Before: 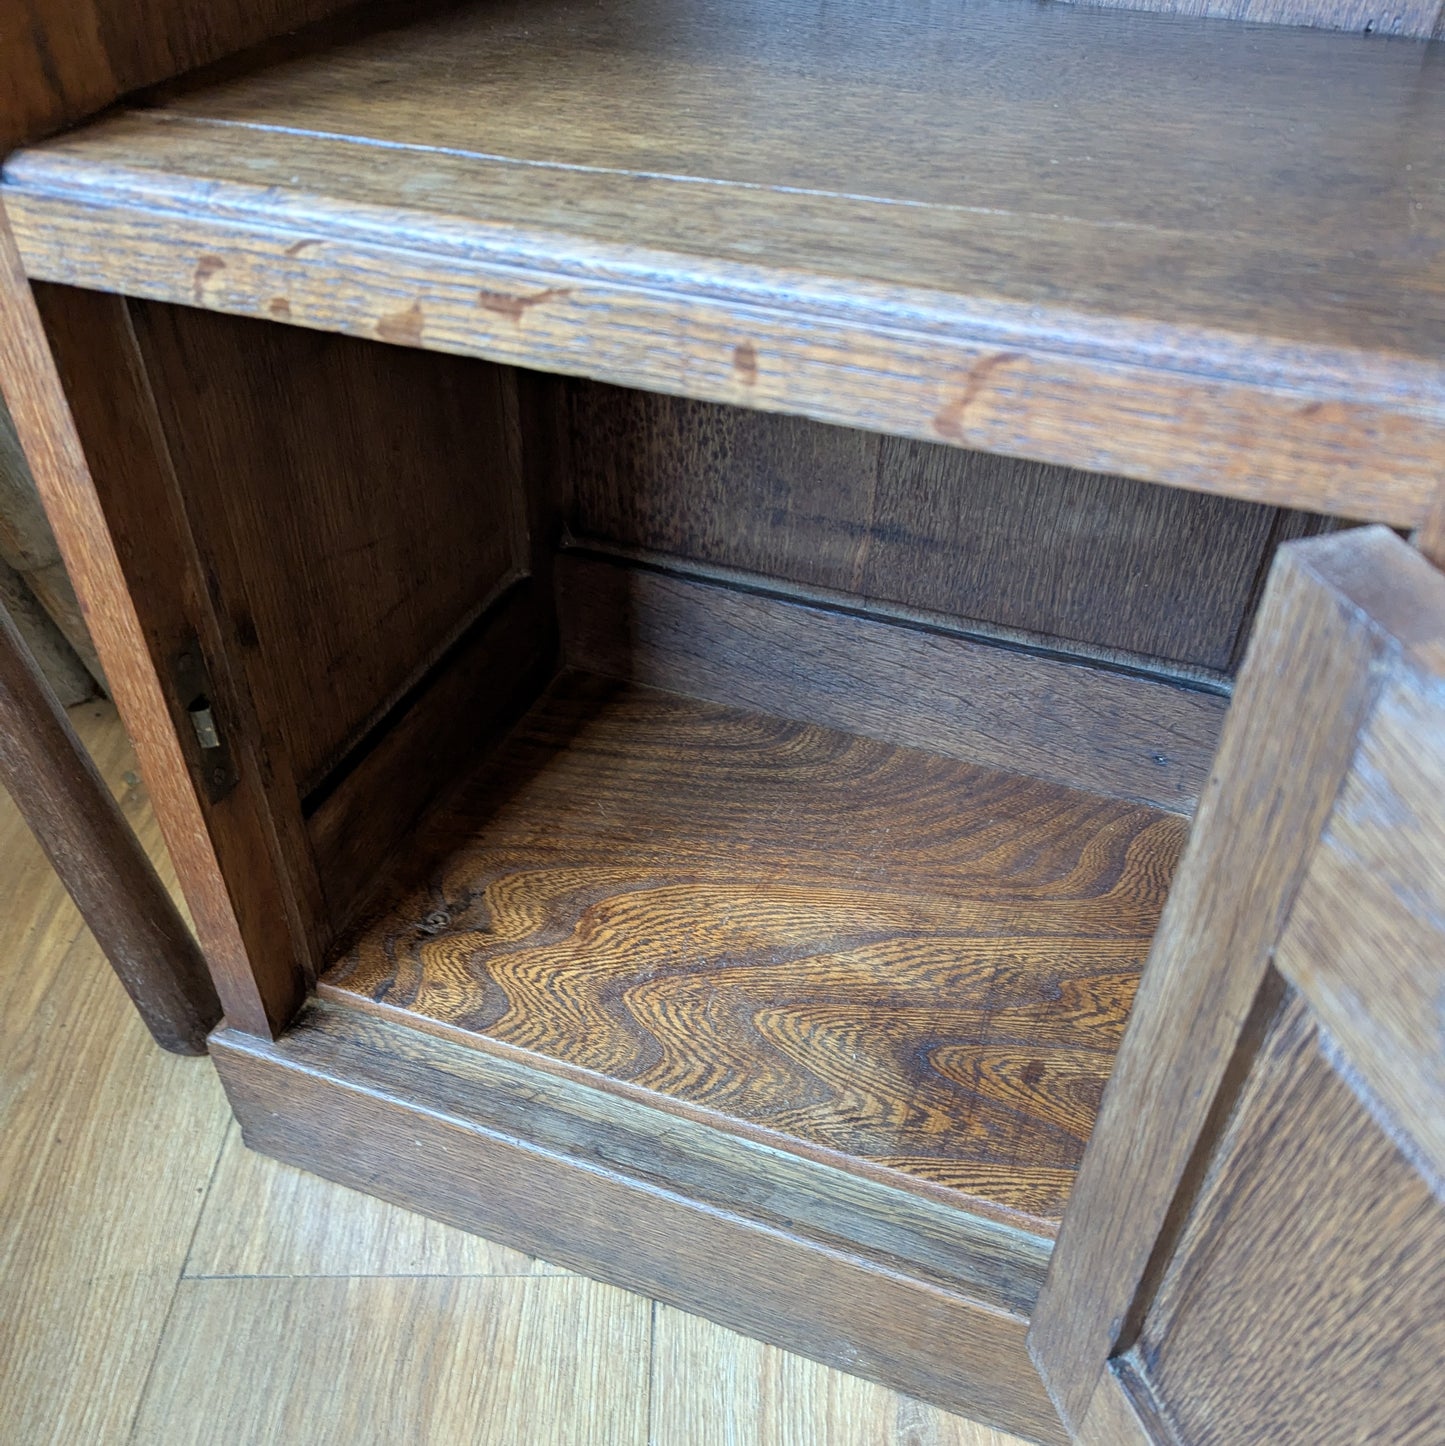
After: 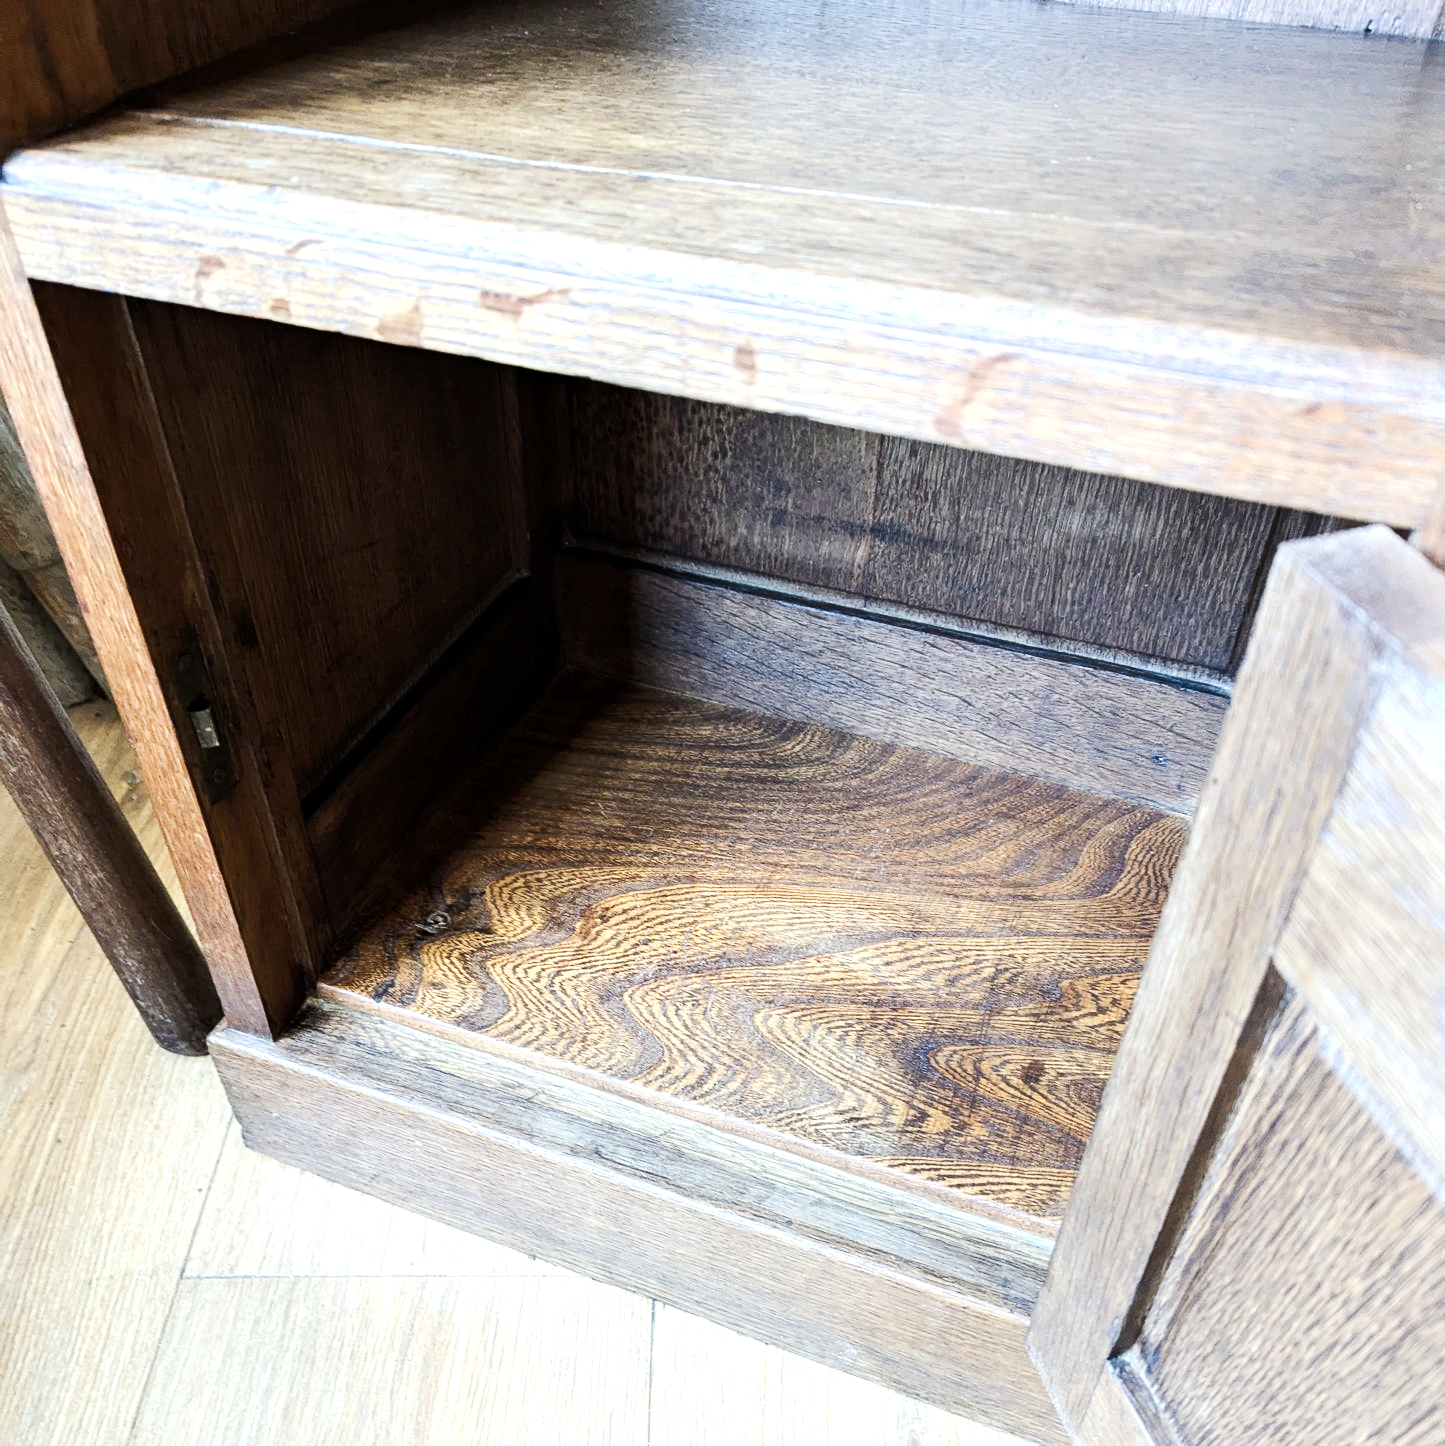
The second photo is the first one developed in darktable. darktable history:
tone curve: curves: ch0 [(0, 0) (0.003, 0.003) (0.011, 0.014) (0.025, 0.033) (0.044, 0.06) (0.069, 0.096) (0.1, 0.132) (0.136, 0.174) (0.177, 0.226) (0.224, 0.282) (0.277, 0.352) (0.335, 0.435) (0.399, 0.524) (0.468, 0.615) (0.543, 0.695) (0.623, 0.771) (0.709, 0.835) (0.801, 0.894) (0.898, 0.944) (1, 1)], preserve colors none
tone equalizer: -8 EV -1.08 EV, -7 EV -1.01 EV, -6 EV -0.867 EV, -5 EV -0.578 EV, -3 EV 0.578 EV, -2 EV 0.867 EV, -1 EV 1.01 EV, +0 EV 1.08 EV, edges refinement/feathering 500, mask exposure compensation -1.57 EV, preserve details no
